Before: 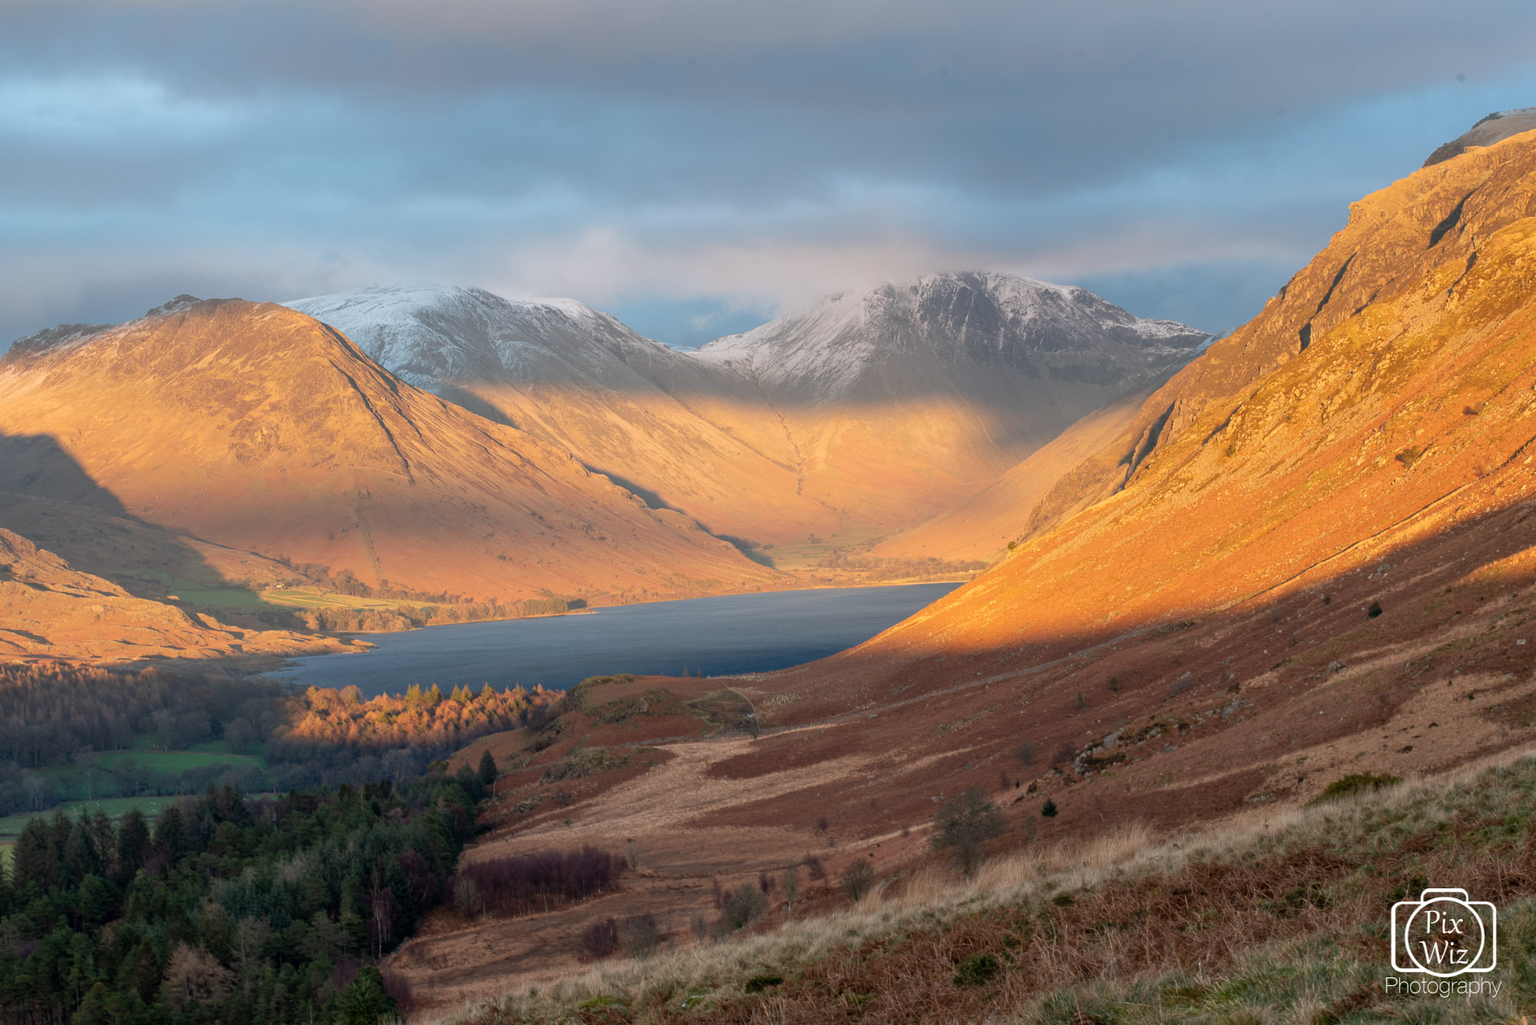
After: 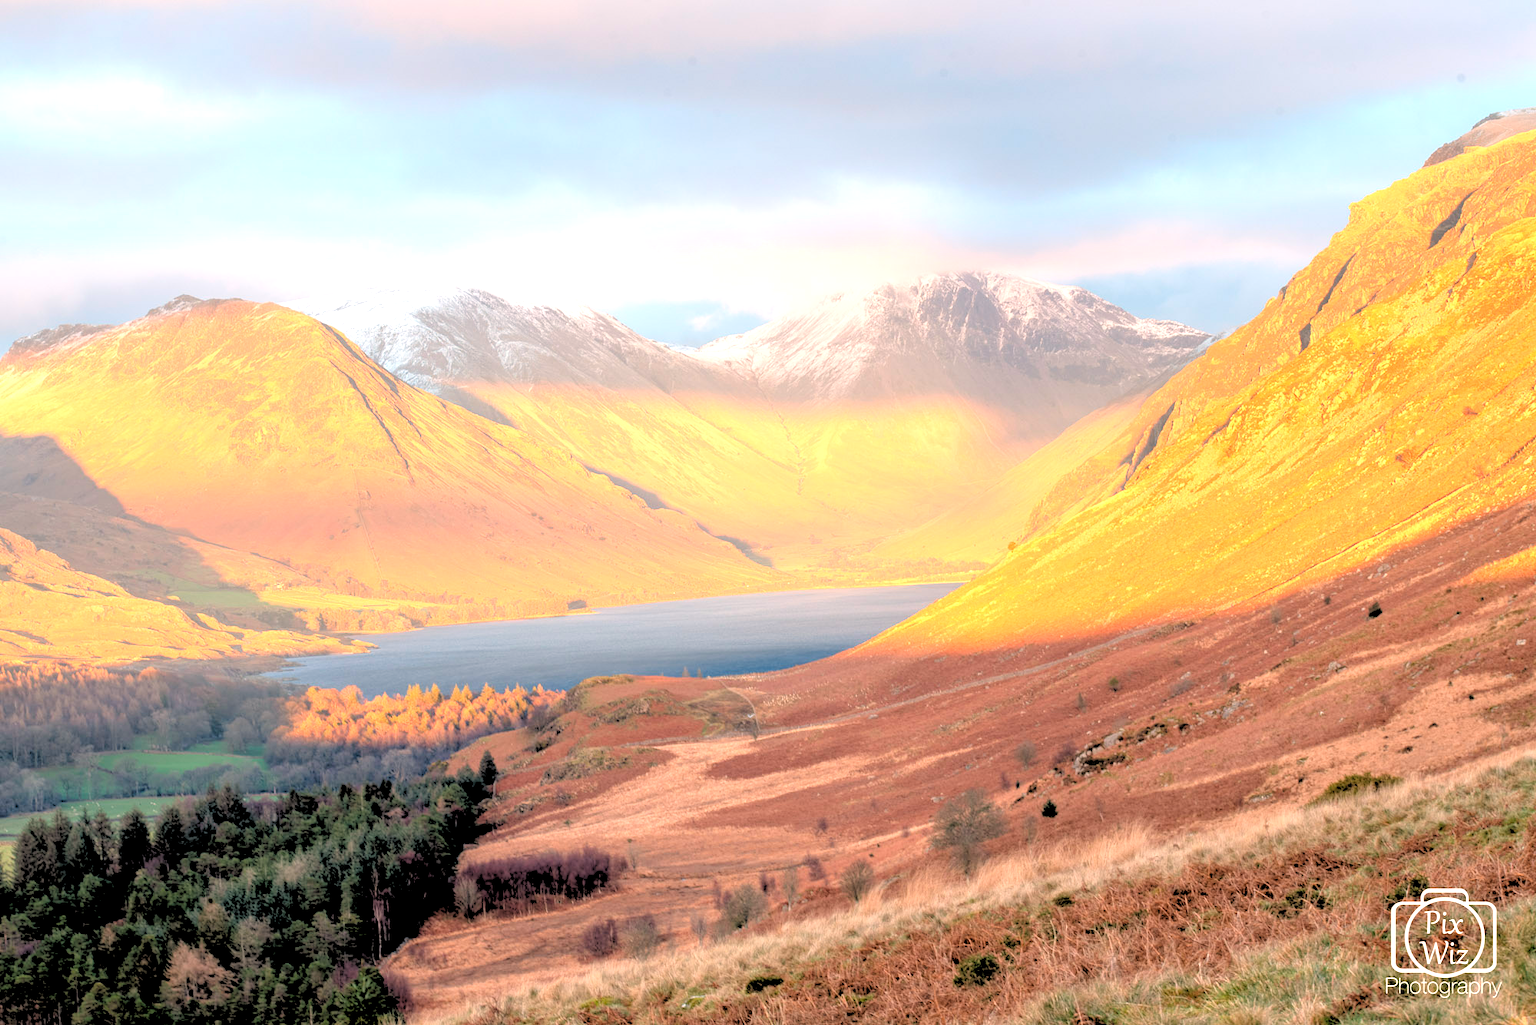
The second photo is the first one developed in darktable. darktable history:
color balance: on, module defaults
rgb levels: levels [[0.027, 0.429, 0.996], [0, 0.5, 1], [0, 0.5, 1]]
exposure: black level correction 0, exposure 1.2 EV, compensate highlight preservation false
white balance: red 1.127, blue 0.943
